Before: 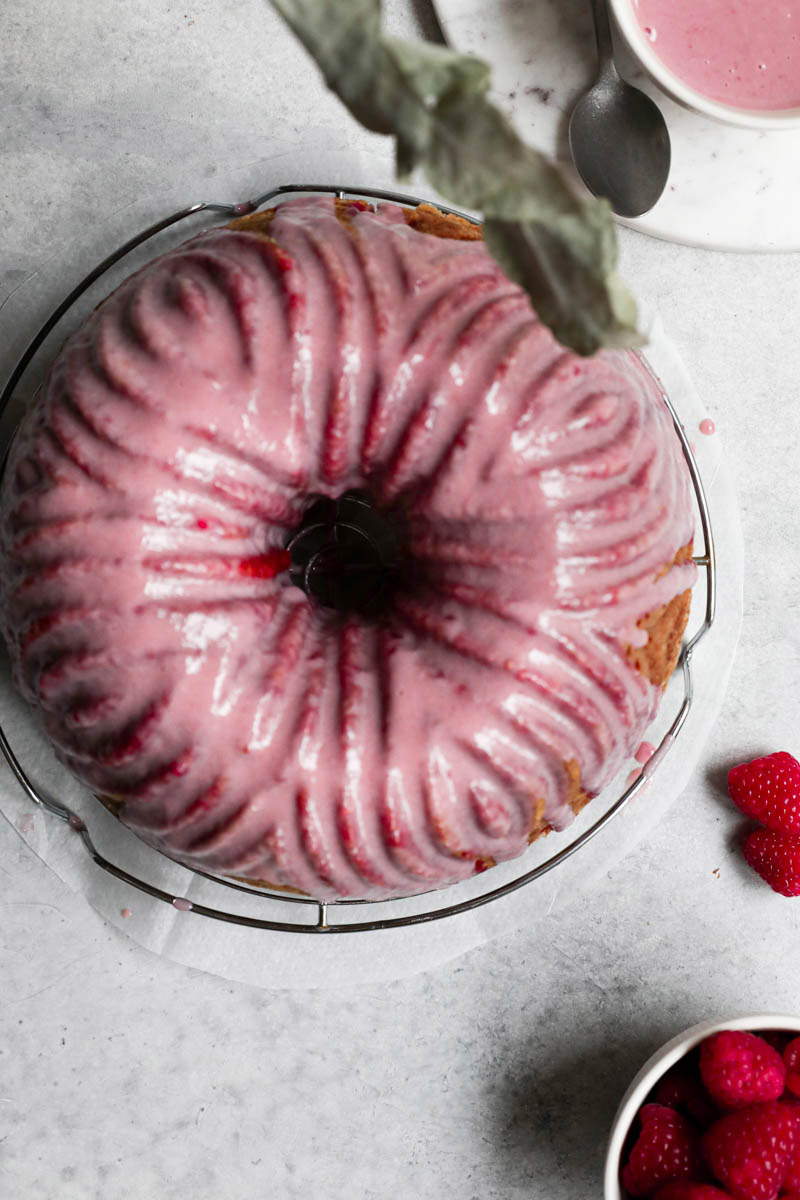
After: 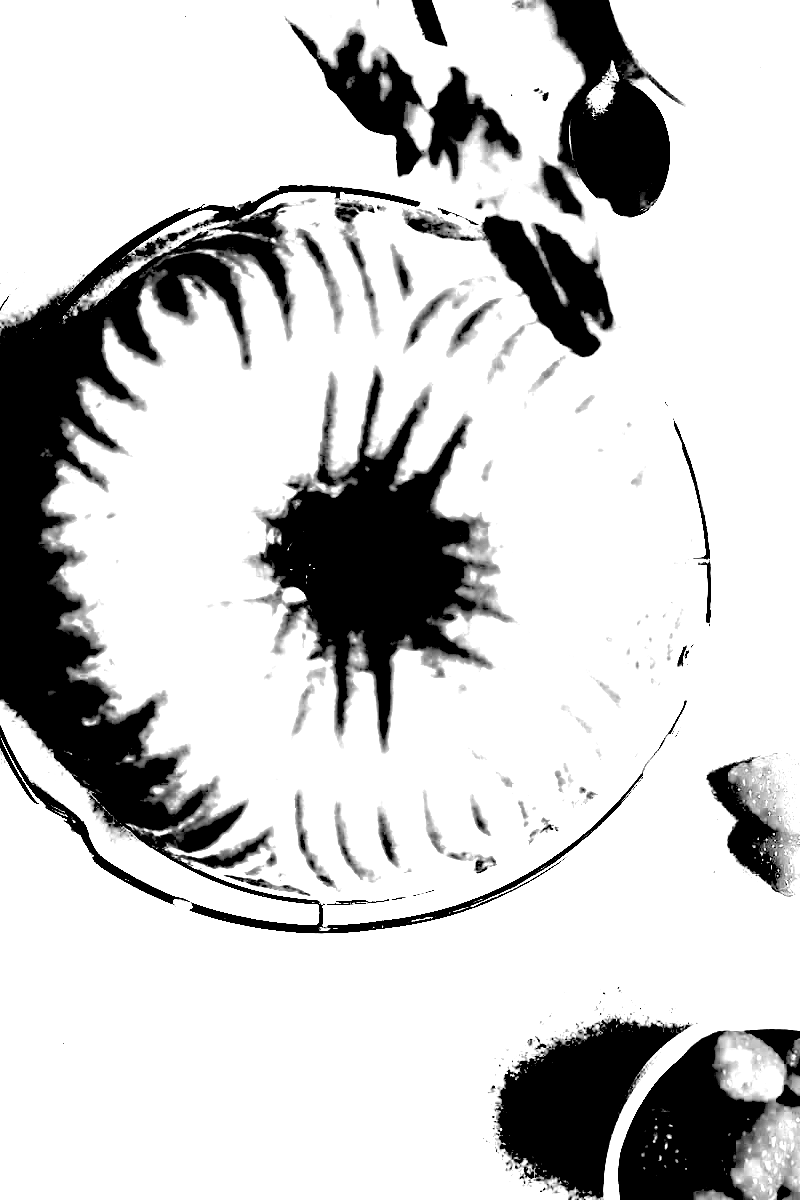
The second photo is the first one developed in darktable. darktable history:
exposure: black level correction 0.099, exposure 2.904 EV, compensate highlight preservation false
color calibration: output gray [0.21, 0.42, 0.37, 0], illuminant as shot in camera, x 0.358, y 0.373, temperature 4628.91 K
